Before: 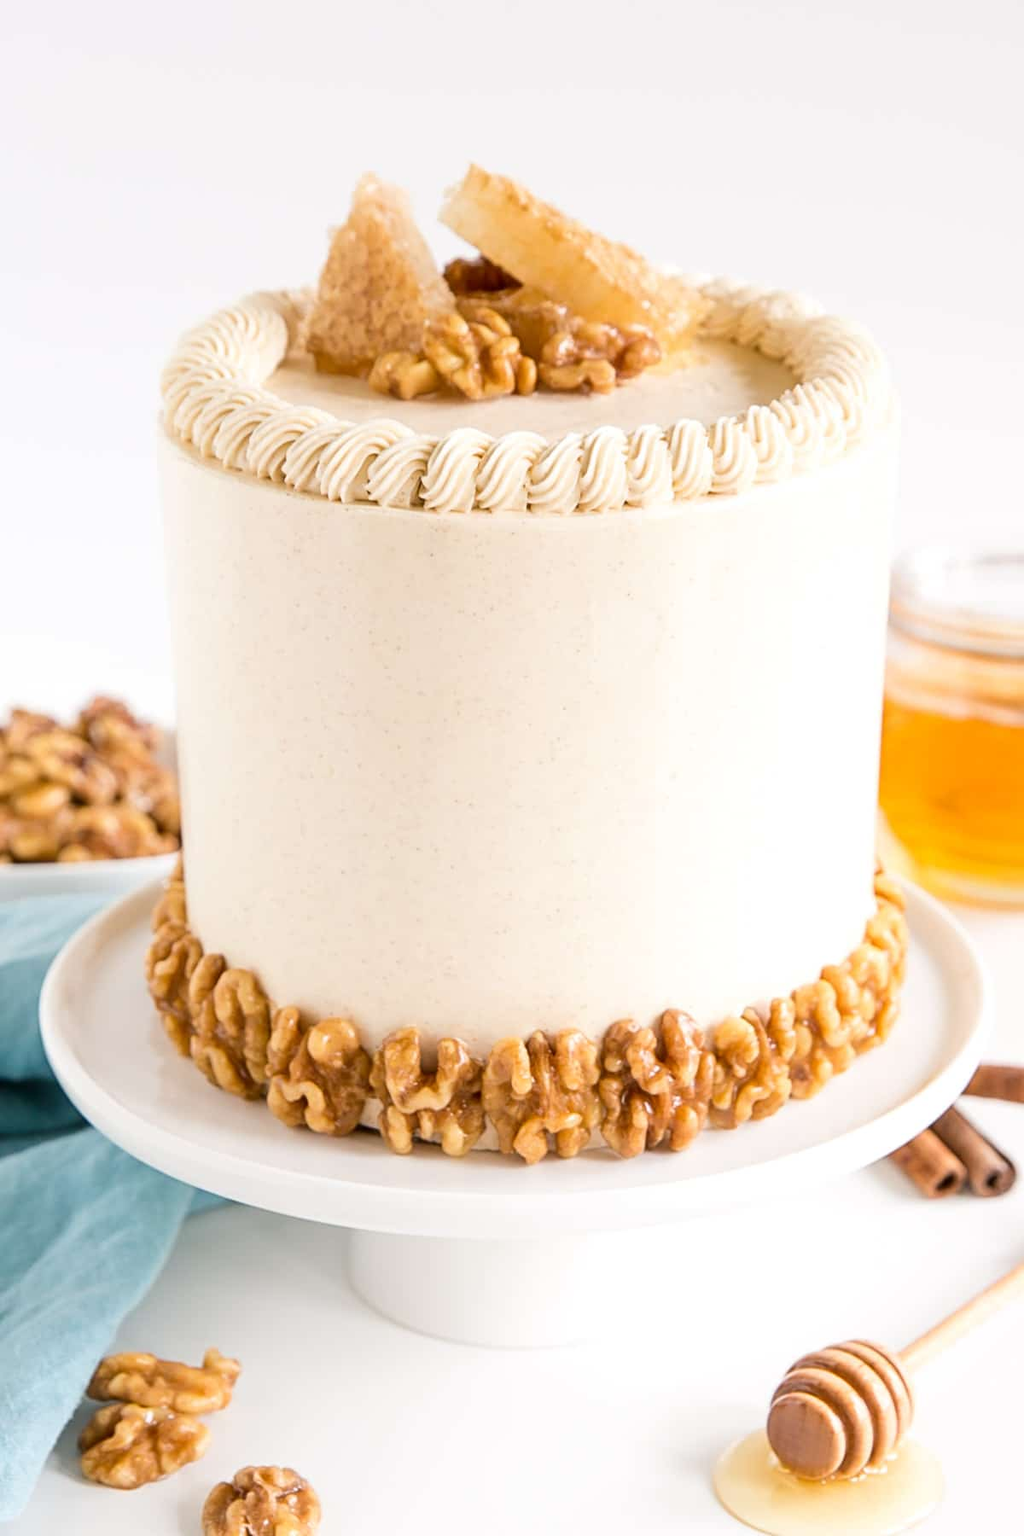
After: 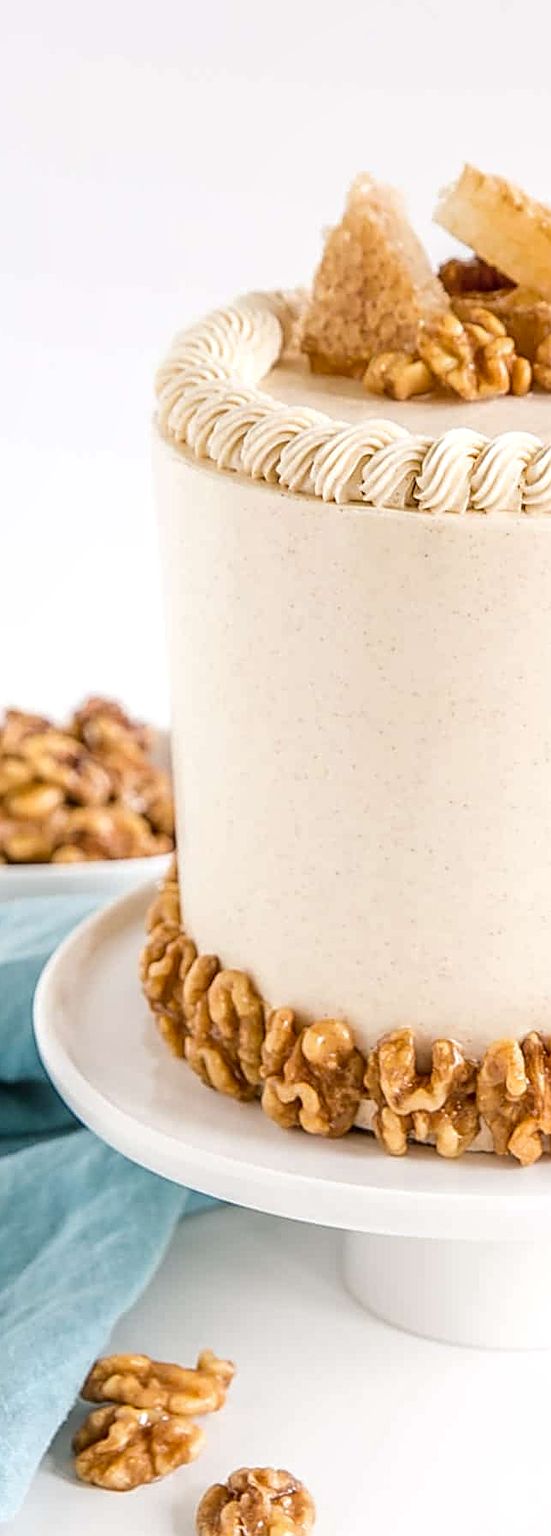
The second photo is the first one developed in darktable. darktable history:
crop: left 0.587%, right 45.588%, bottom 0.086%
local contrast: highlights 0%, shadows 0%, detail 133%
sharpen: on, module defaults
